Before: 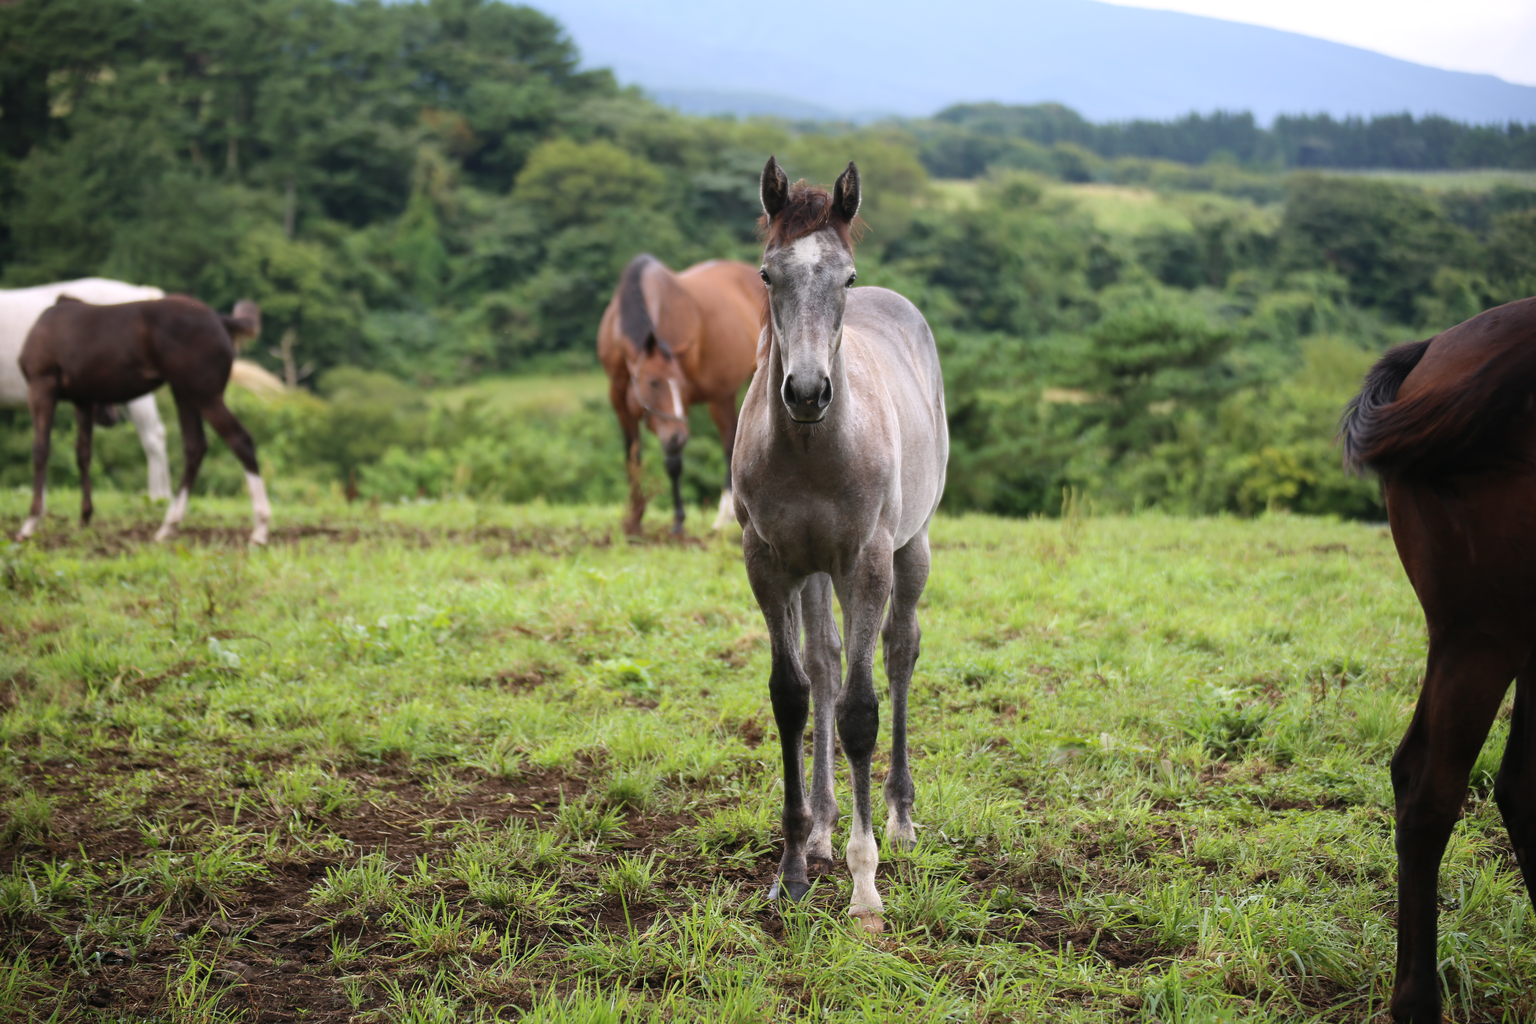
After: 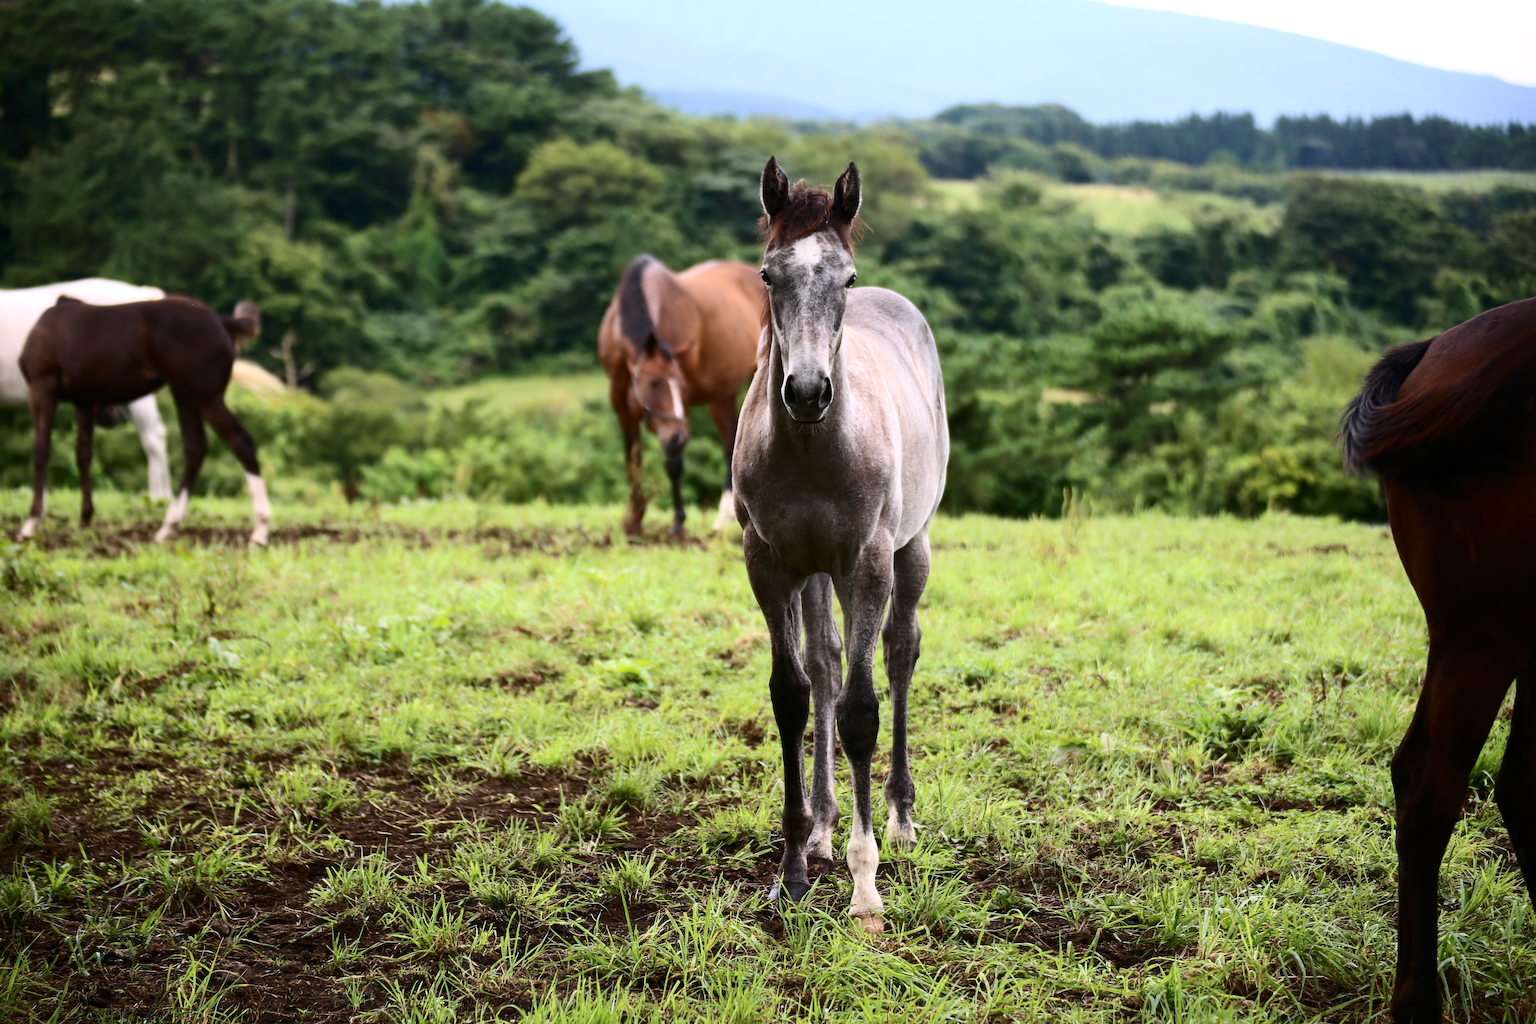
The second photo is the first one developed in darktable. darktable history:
contrast brightness saturation: contrast 0.285
haze removal: compatibility mode true, adaptive false
